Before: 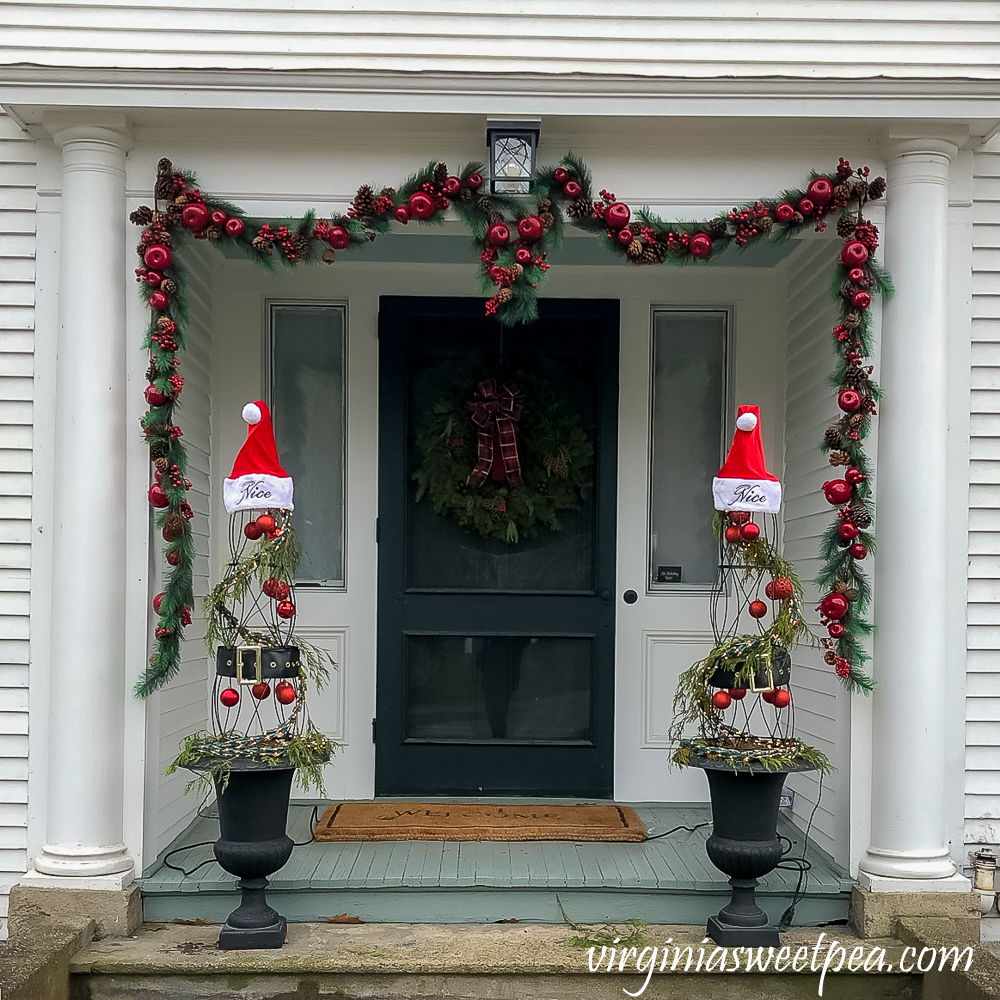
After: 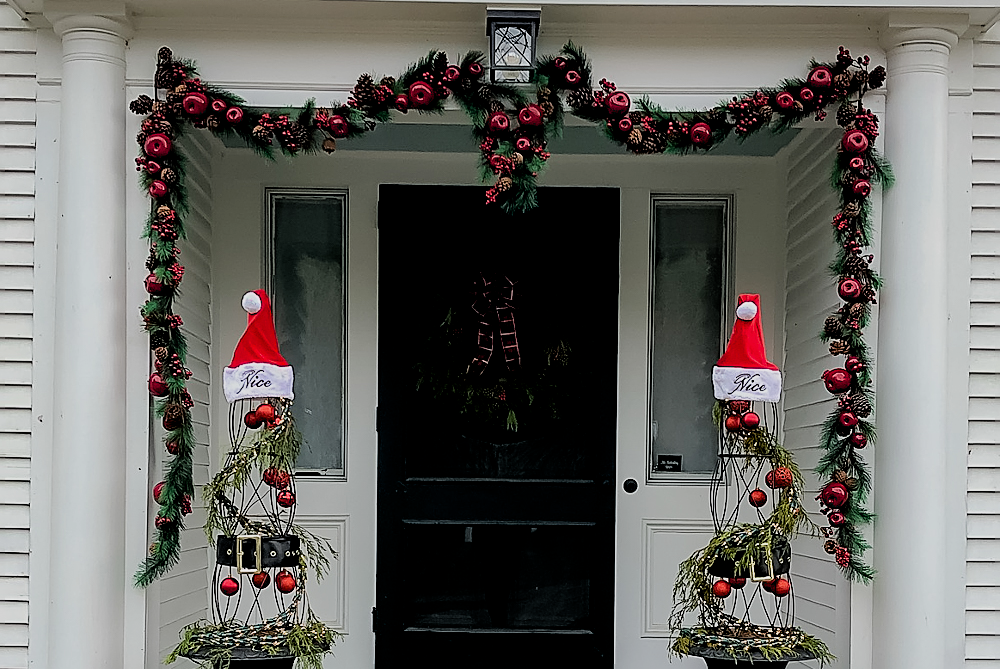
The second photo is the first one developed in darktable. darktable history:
filmic rgb: black relative exposure -7.59 EV, white relative exposure 4.62 EV, target black luminance 0%, hardness 3.54, latitude 50.47%, contrast 1.033, highlights saturation mix 9.19%, shadows ↔ highlights balance -0.193%, contrast in shadows safe
exposure: black level correction 0.013, compensate exposure bias true, compensate highlight preservation false
sharpen: on, module defaults
crop: top 11.14%, bottom 21.866%
